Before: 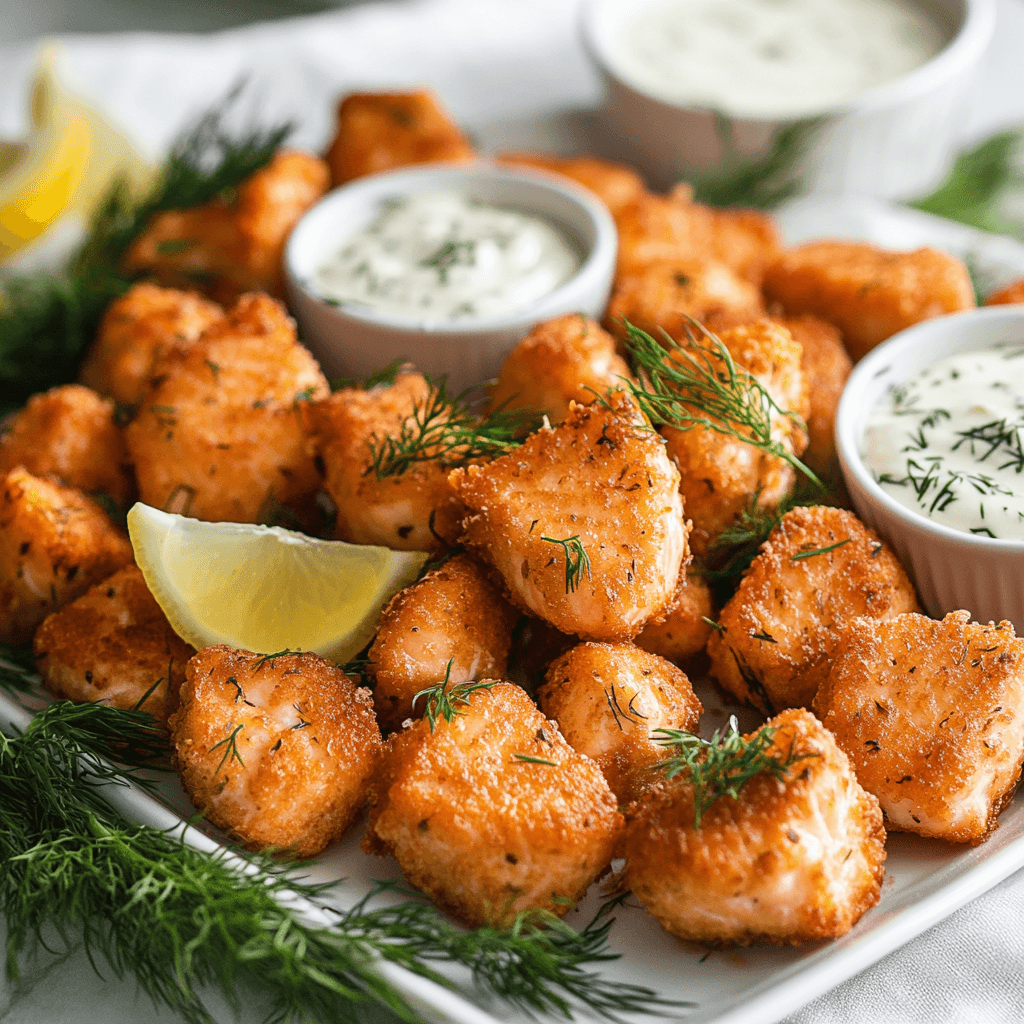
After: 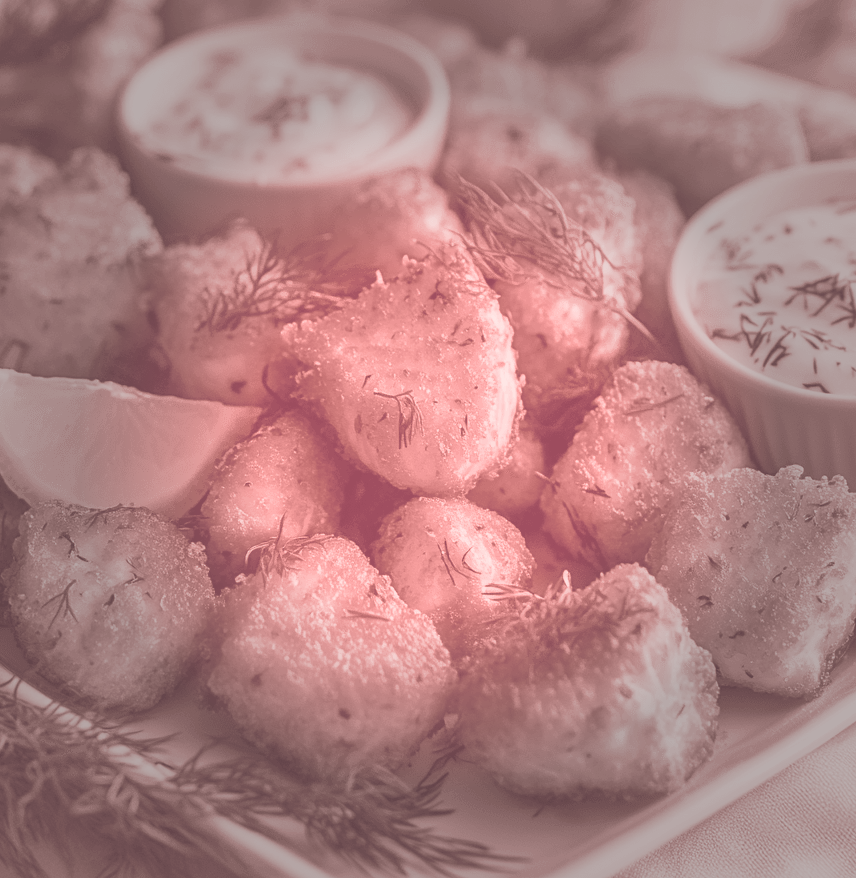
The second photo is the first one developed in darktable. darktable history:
split-toning: shadows › hue 316.8°, shadows › saturation 0.47, highlights › hue 201.6°, highlights › saturation 0, balance -41.97, compress 28.01%
vignetting: fall-off start 40%, fall-off radius 40%
crop: left 16.315%, top 14.246%
color balance rgb: perceptual saturation grading › global saturation 10%, global vibrance 10%
colorize: saturation 51%, source mix 50.67%, lightness 50.67%
